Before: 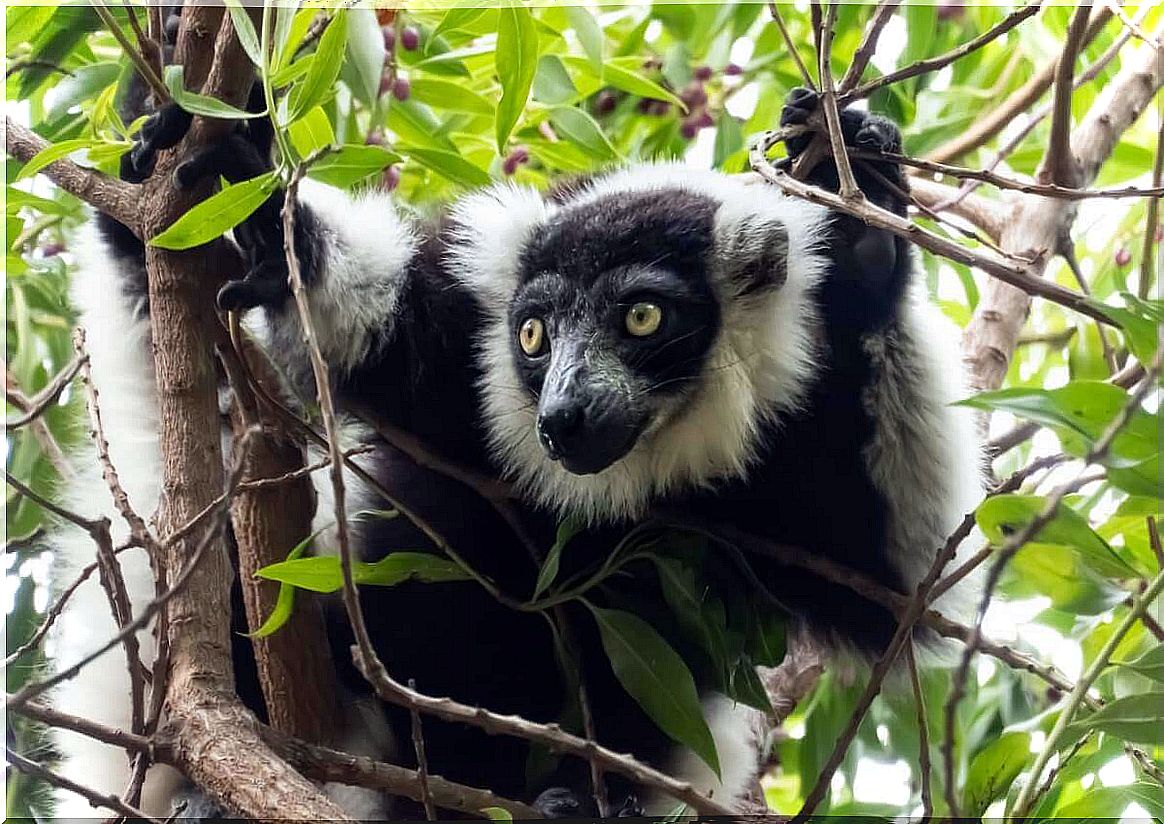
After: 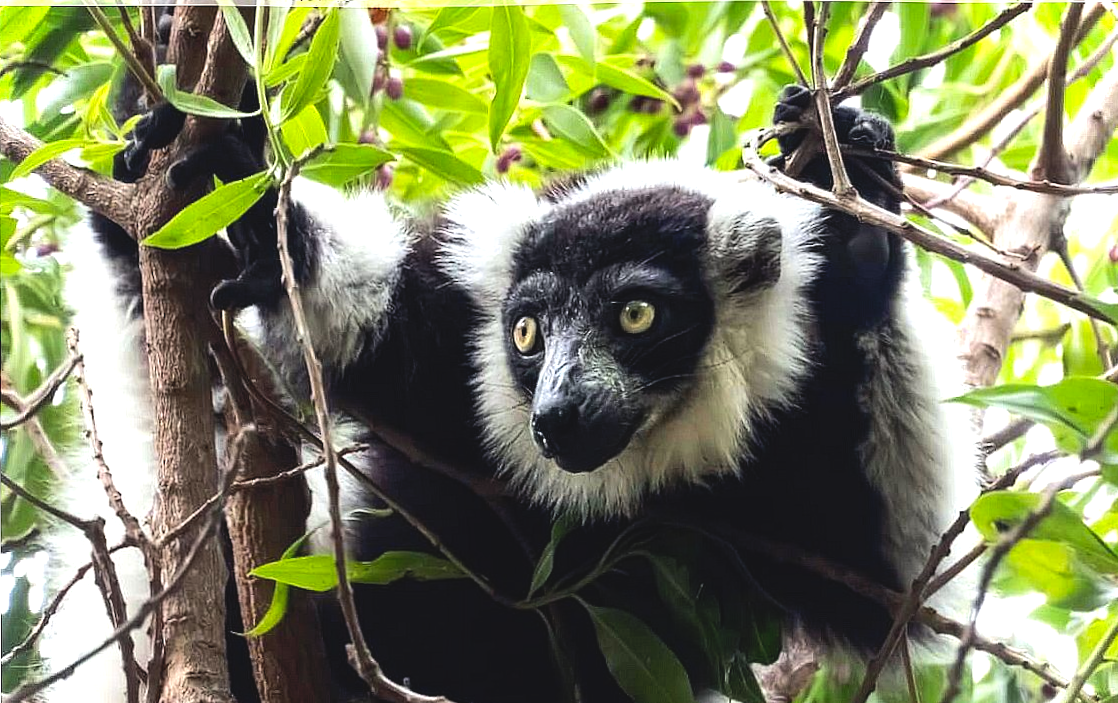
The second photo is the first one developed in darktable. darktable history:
contrast brightness saturation: contrast -0.1, brightness 0.05, saturation 0.08
crop and rotate: angle 0.2°, left 0.275%, right 3.127%, bottom 14.18%
tone equalizer: -8 EV -0.75 EV, -7 EV -0.7 EV, -6 EV -0.6 EV, -5 EV -0.4 EV, -3 EV 0.4 EV, -2 EV 0.6 EV, -1 EV 0.7 EV, +0 EV 0.75 EV, edges refinement/feathering 500, mask exposure compensation -1.57 EV, preserve details no
